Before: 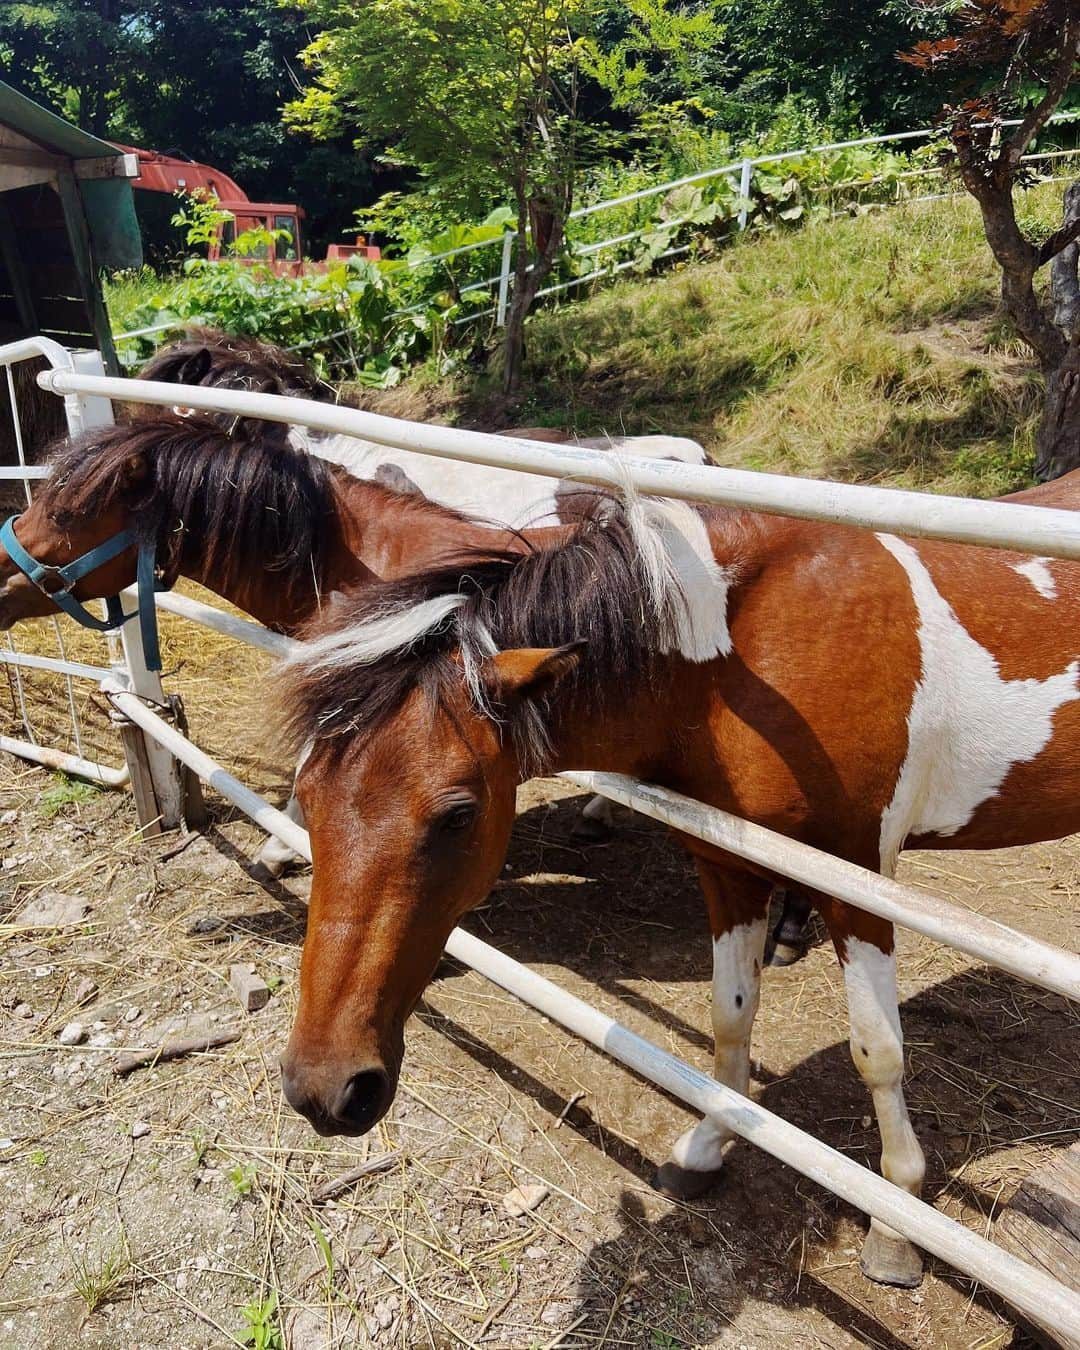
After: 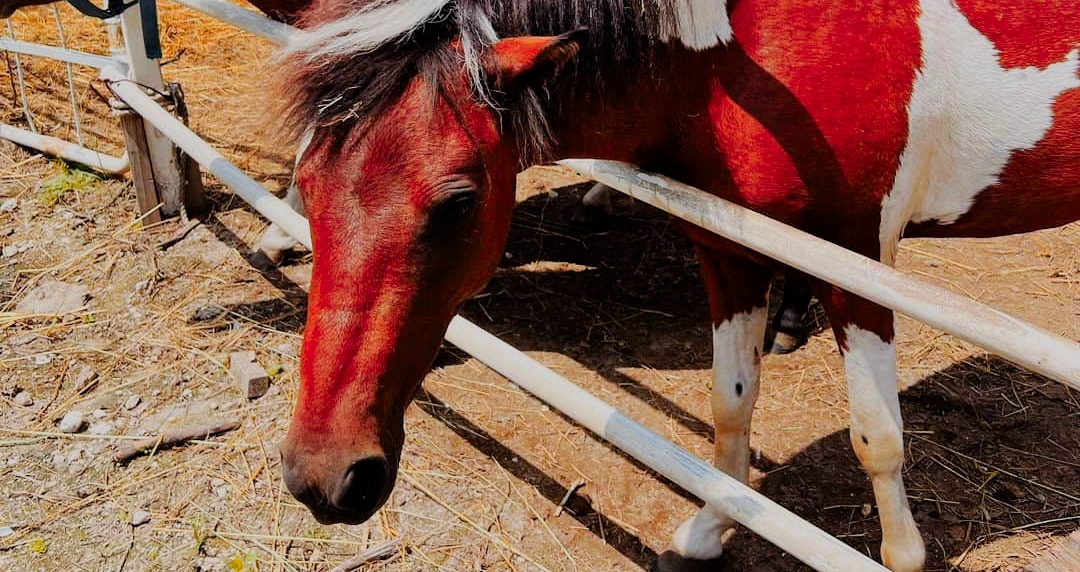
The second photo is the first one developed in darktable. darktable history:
contrast brightness saturation: saturation 0.099
filmic rgb: black relative exposure -7.65 EV, white relative exposure 4.56 EV, hardness 3.61, contrast 1.06
color zones: curves: ch1 [(0.24, 0.634) (0.75, 0.5)]; ch2 [(0.253, 0.437) (0.745, 0.491)], mix 26%
crop: top 45.39%, bottom 12.236%
